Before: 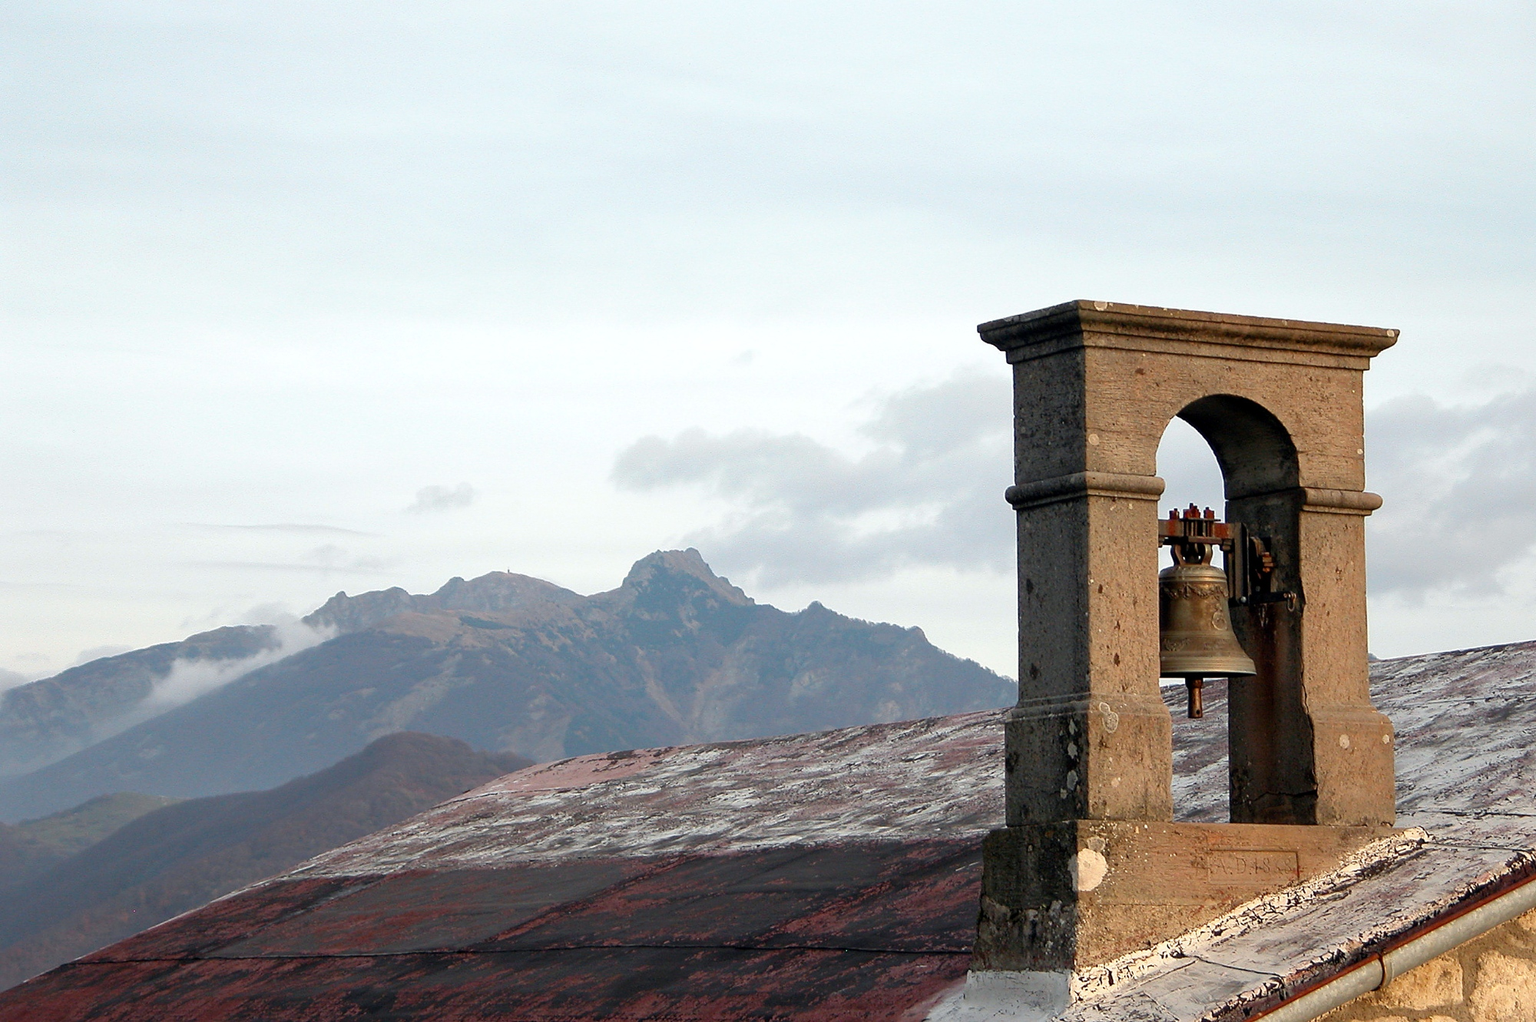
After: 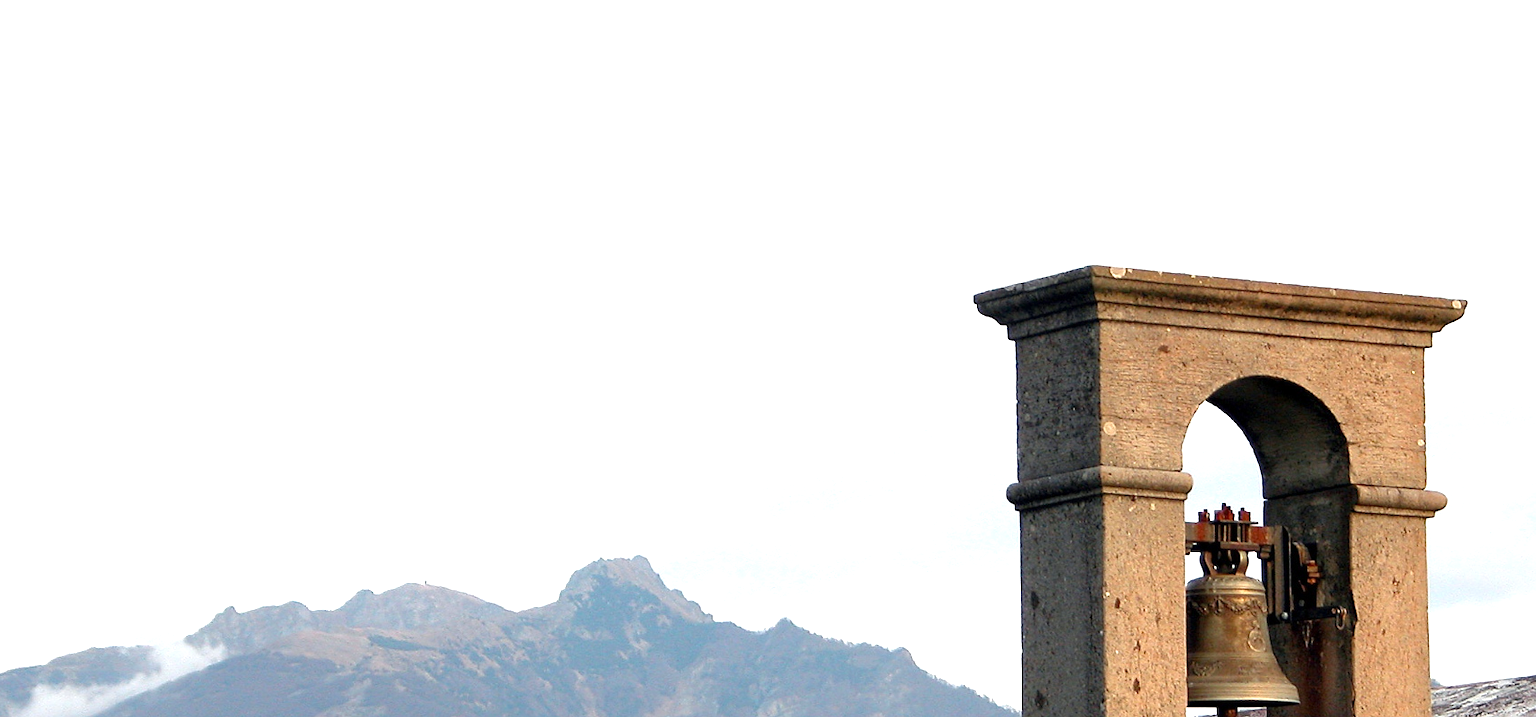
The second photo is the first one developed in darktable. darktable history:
exposure: exposure 0.782 EV, compensate exposure bias true, compensate highlight preservation false
crop and rotate: left 9.406%, top 7.155%, right 4.994%, bottom 32.74%
